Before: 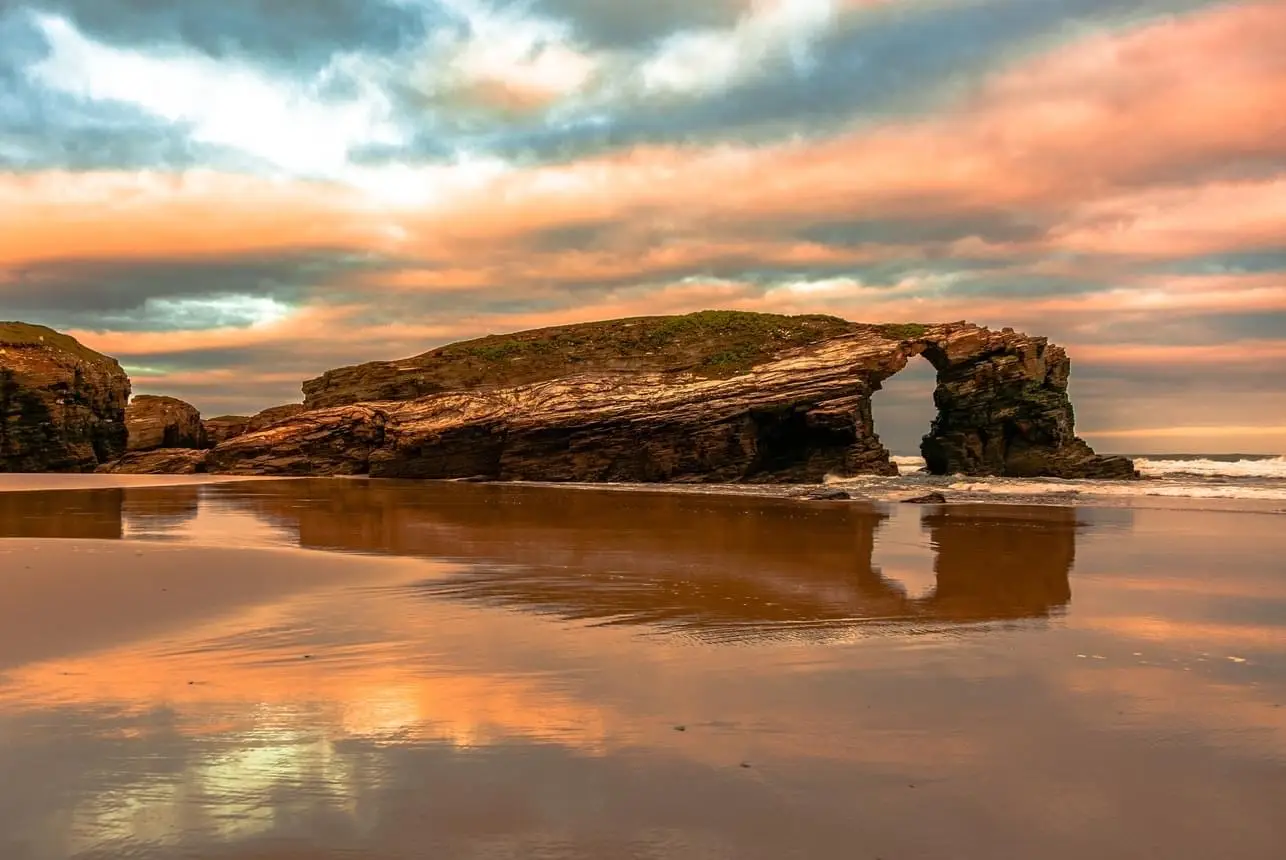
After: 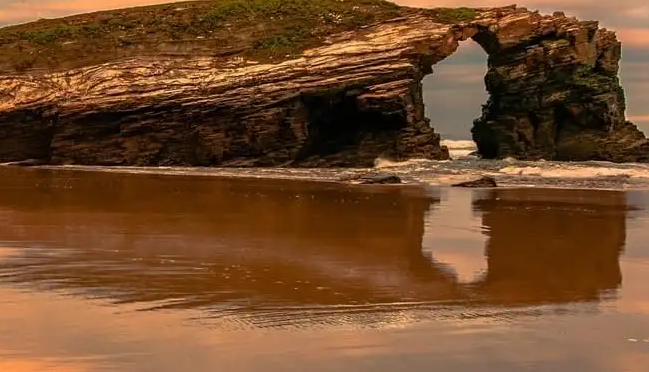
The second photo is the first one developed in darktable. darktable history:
crop: left 34.981%, top 36.746%, right 14.551%, bottom 19.944%
